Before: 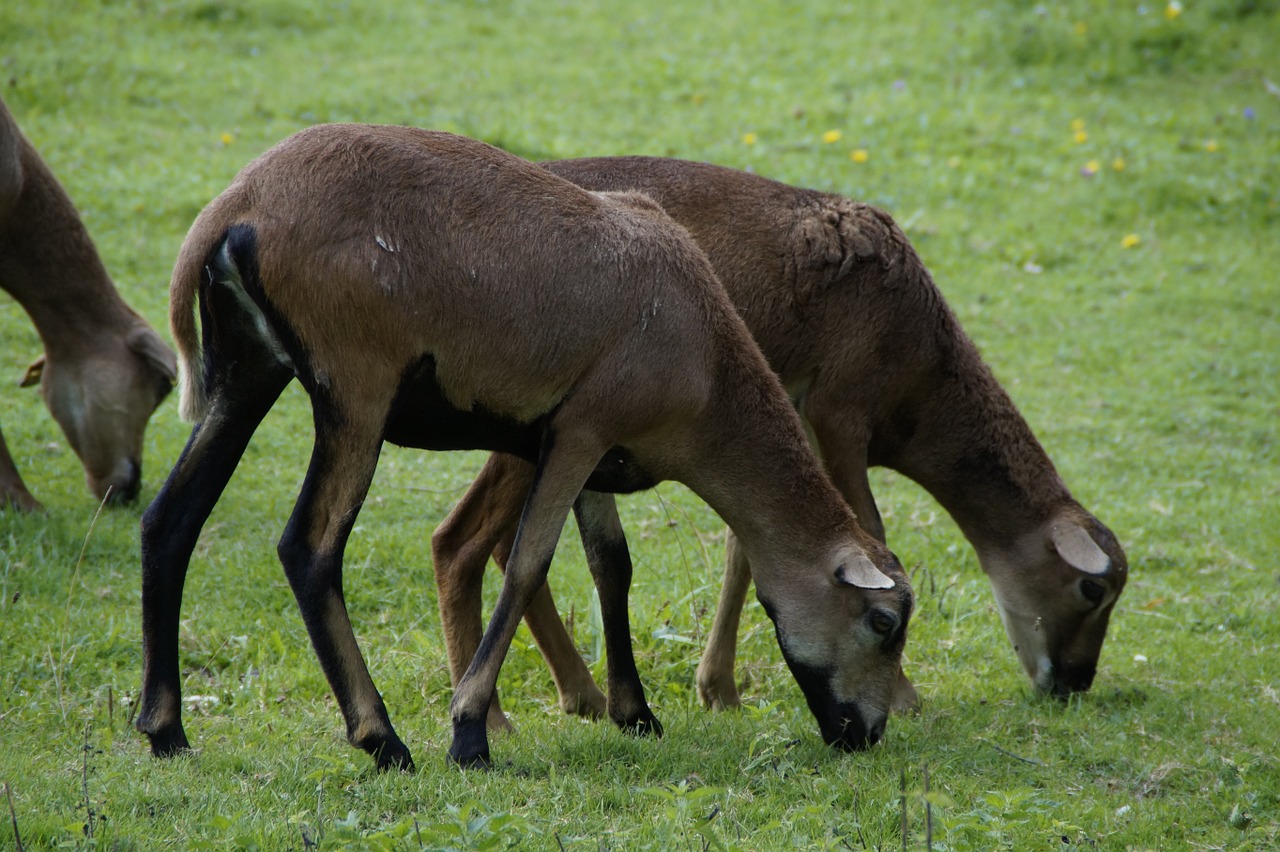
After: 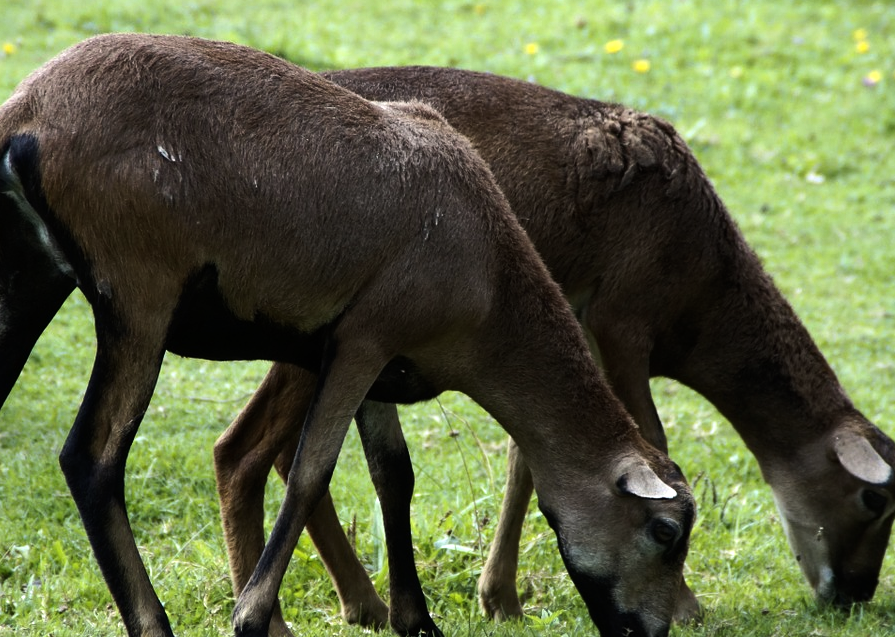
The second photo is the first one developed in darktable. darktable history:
tone equalizer: -8 EV -1.08 EV, -7 EV -1.01 EV, -6 EV -0.867 EV, -5 EV -0.578 EV, -3 EV 0.578 EV, -2 EV 0.867 EV, -1 EV 1.01 EV, +0 EV 1.08 EV, edges refinement/feathering 500, mask exposure compensation -1.57 EV, preserve details no
crop and rotate: left 17.046%, top 10.659%, right 12.989%, bottom 14.553%
